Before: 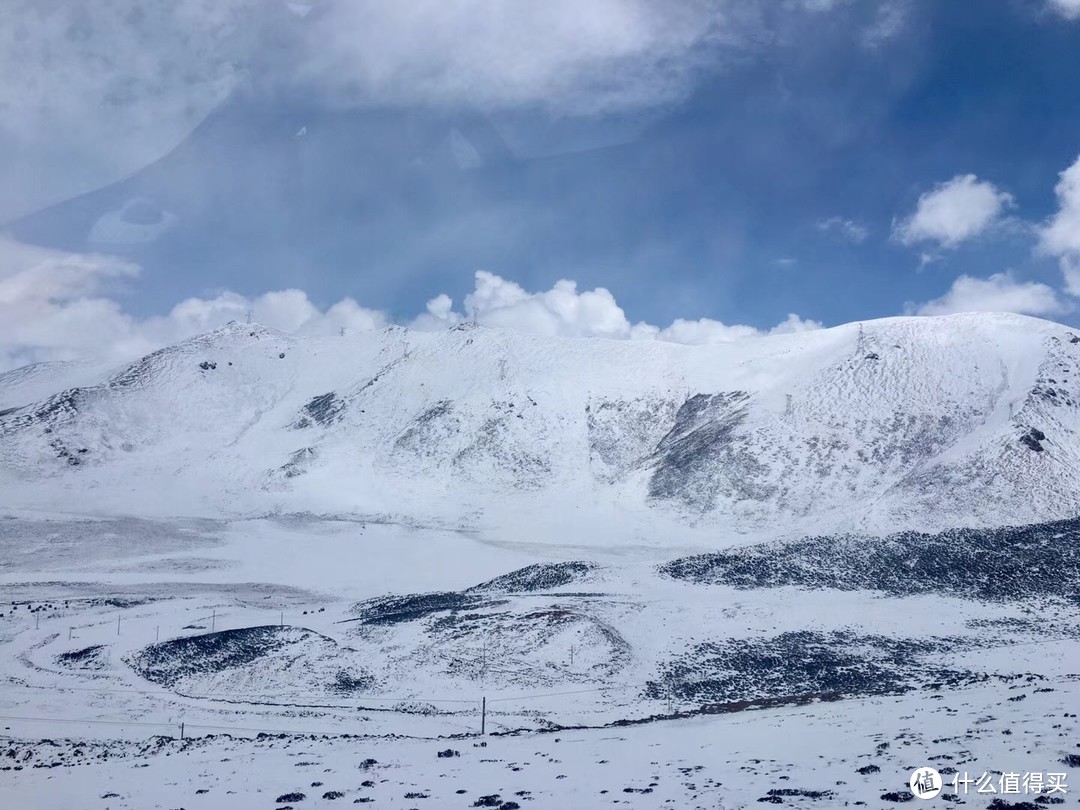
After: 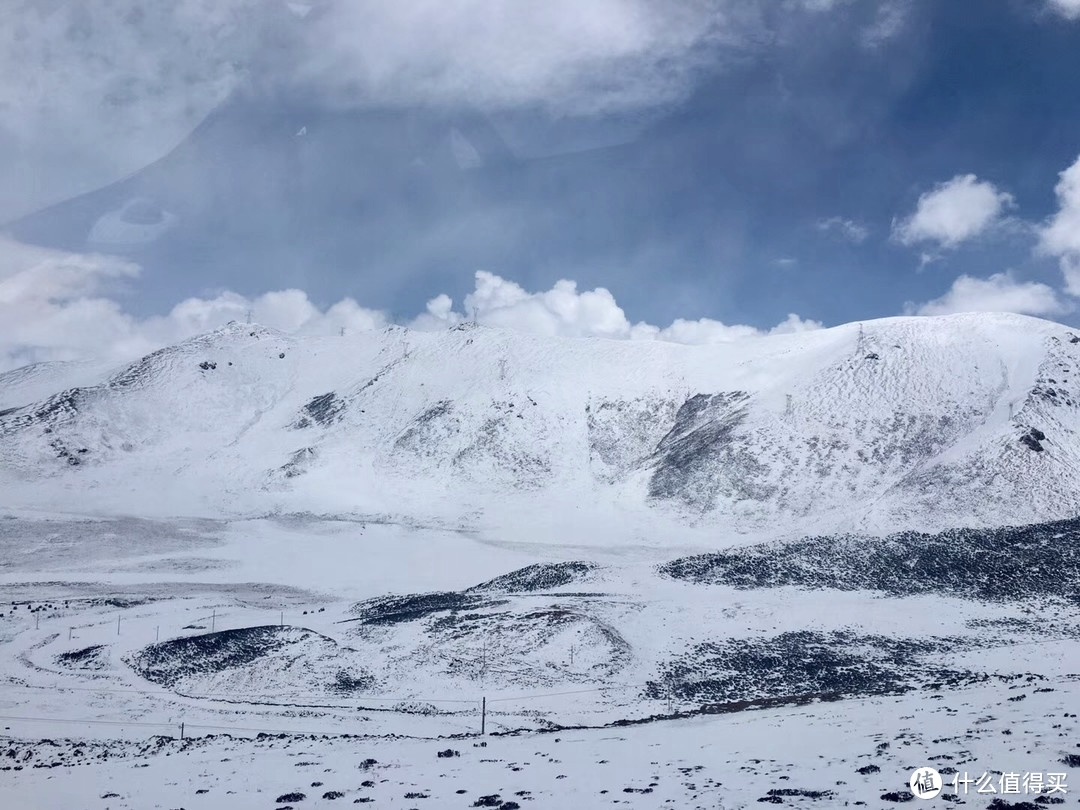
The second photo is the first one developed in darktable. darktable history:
contrast brightness saturation: contrast 0.107, saturation -0.175
